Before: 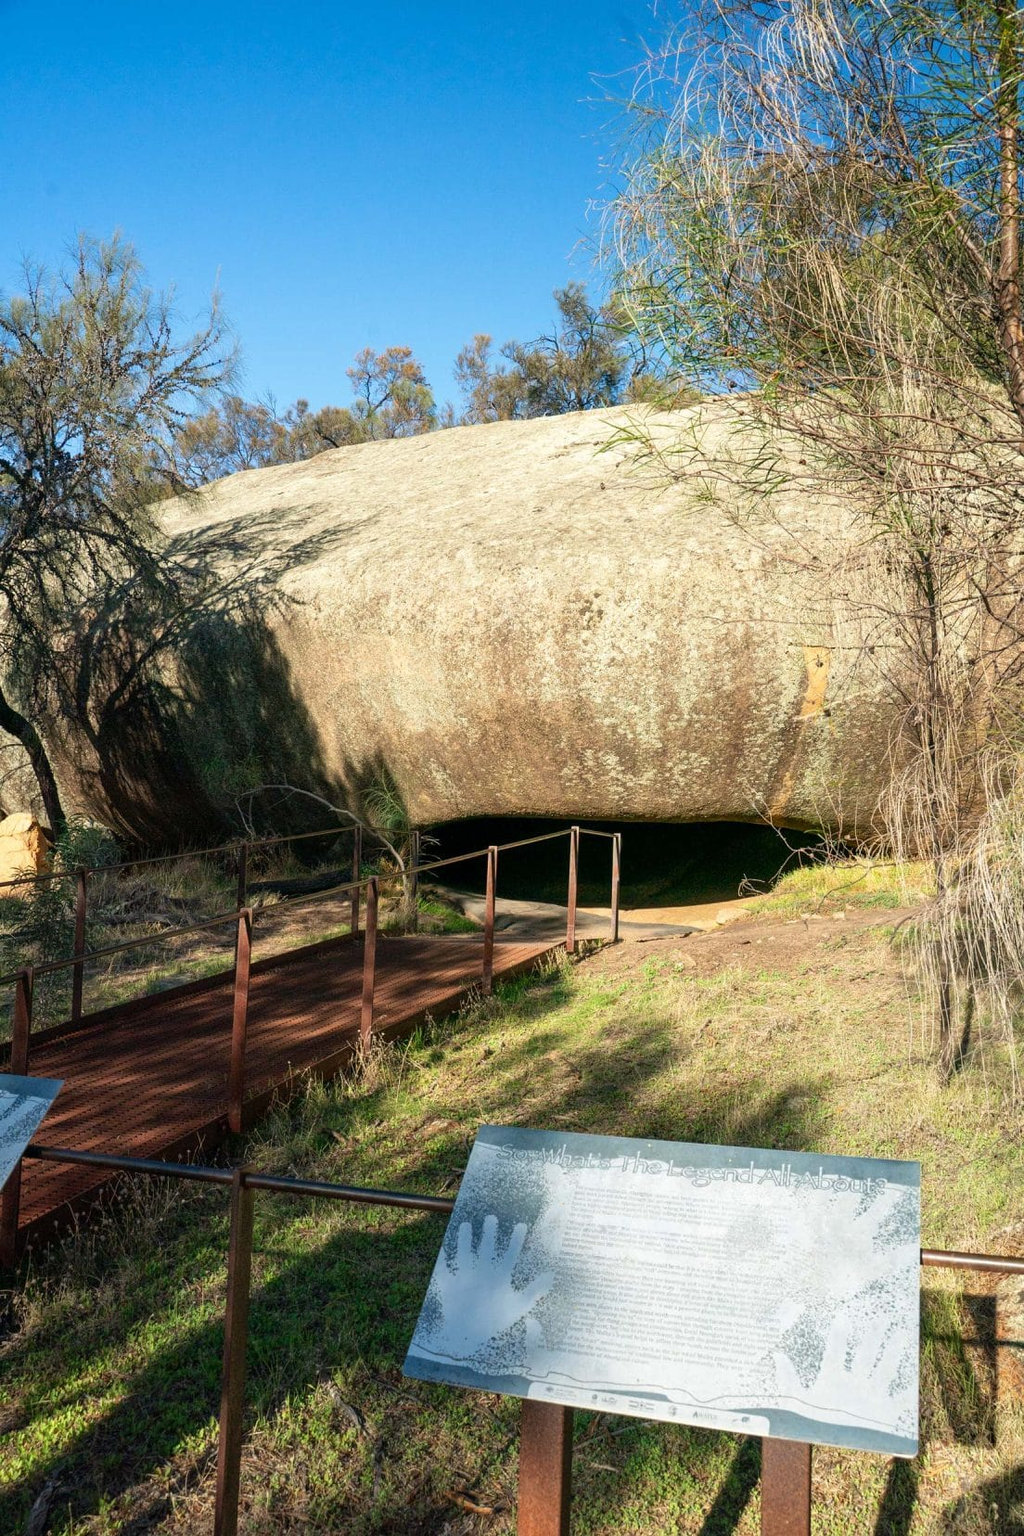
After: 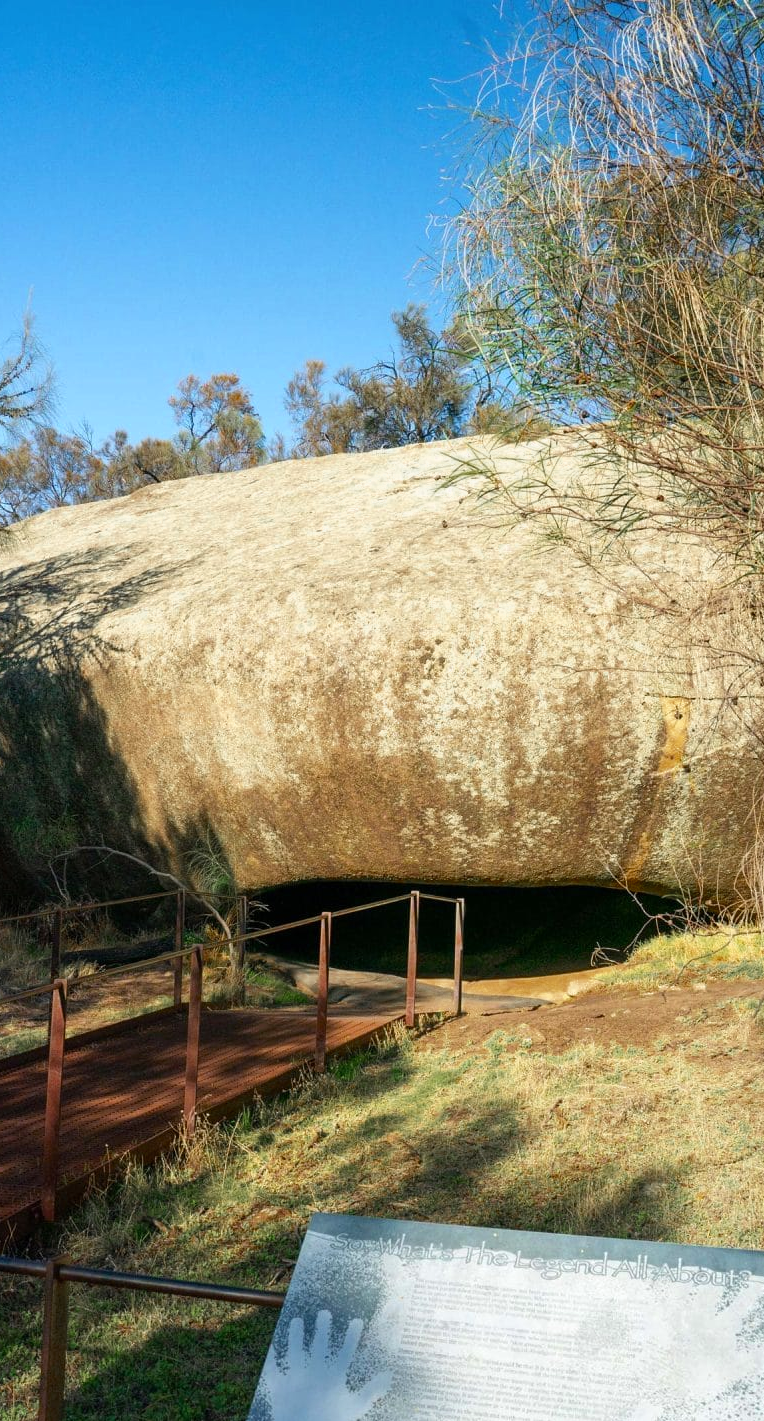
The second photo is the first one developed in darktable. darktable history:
crop: left 18.583%, right 12.166%, bottom 14.17%
color zones: curves: ch0 [(0.11, 0.396) (0.195, 0.36) (0.25, 0.5) (0.303, 0.412) (0.357, 0.544) (0.75, 0.5) (0.967, 0.328)]; ch1 [(0, 0.468) (0.112, 0.512) (0.202, 0.6) (0.25, 0.5) (0.307, 0.352) (0.357, 0.544) (0.75, 0.5) (0.963, 0.524)]
